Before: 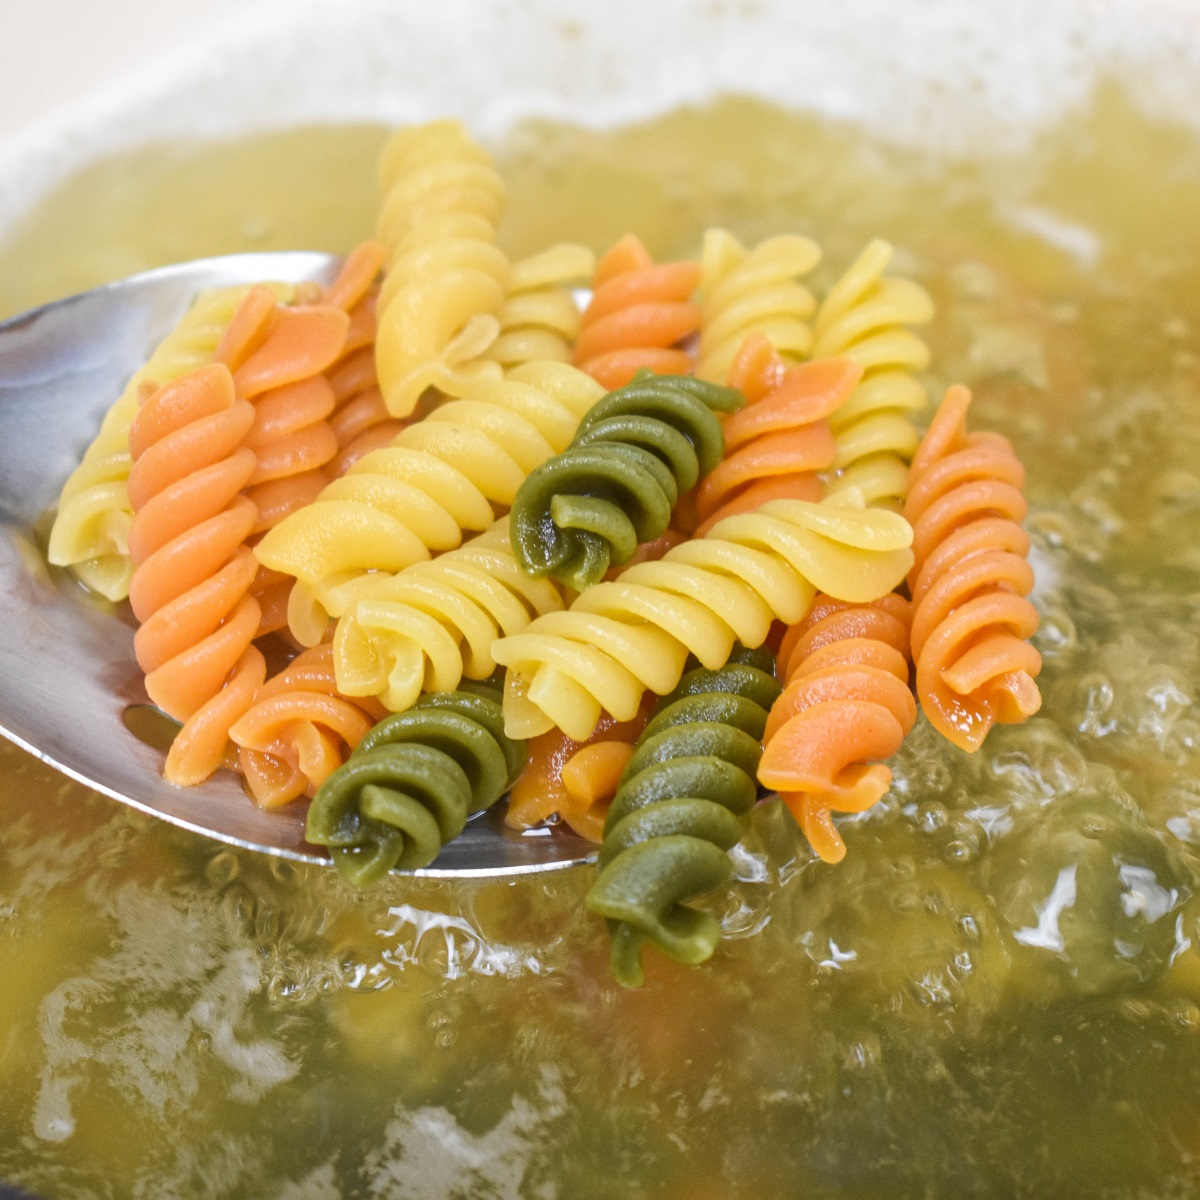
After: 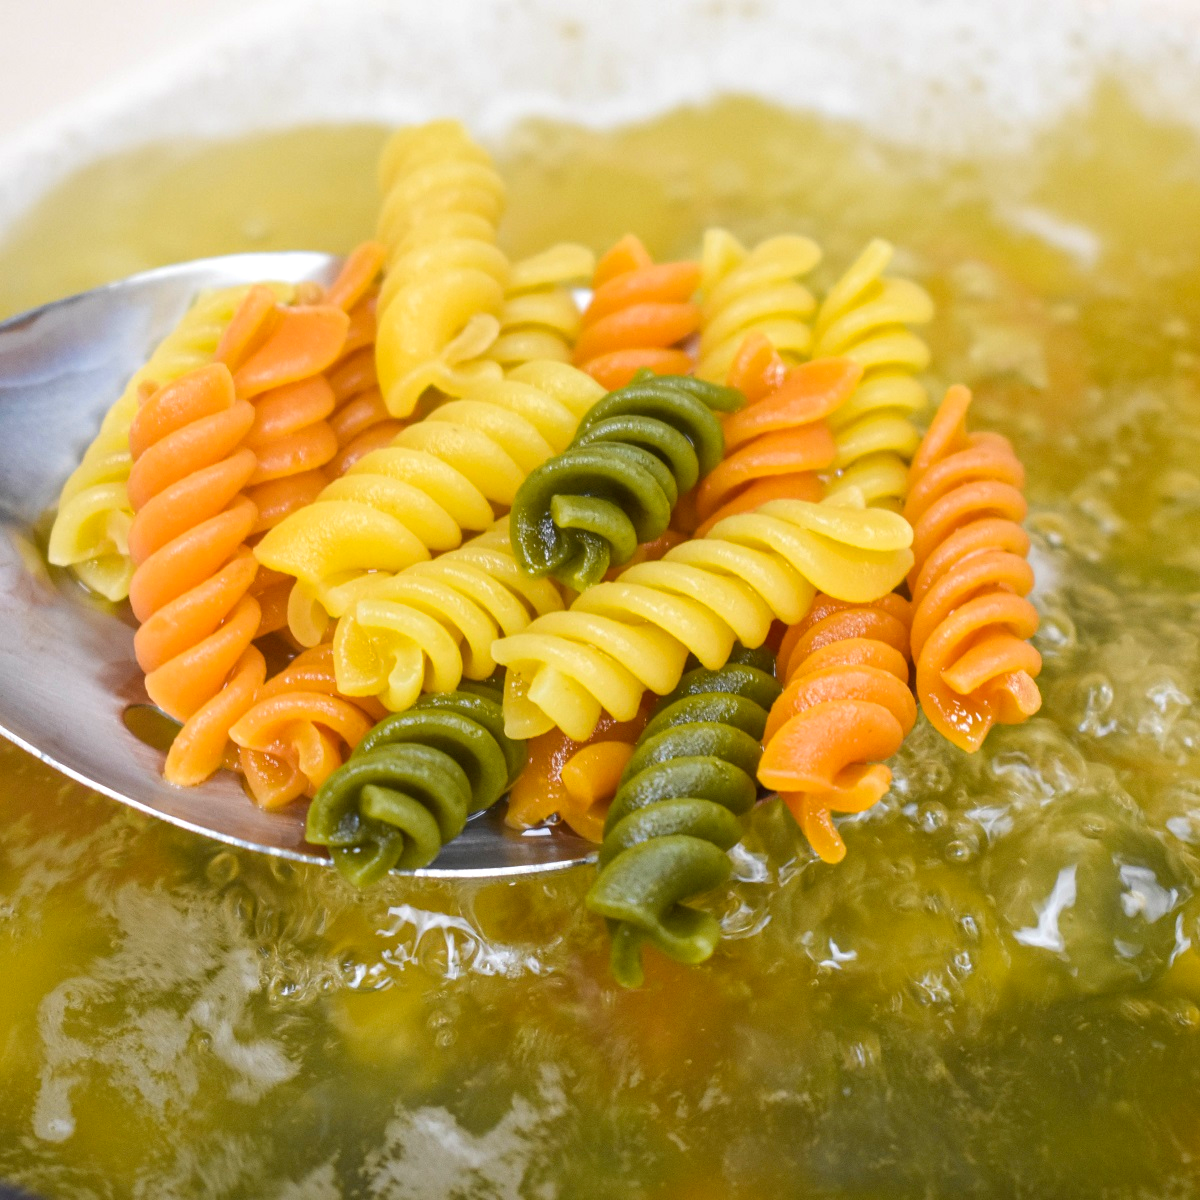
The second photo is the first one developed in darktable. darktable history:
shadows and highlights: shadows 11.96, white point adjustment 1.32, highlights -0.183, soften with gaussian
color balance rgb: linear chroma grading › global chroma 14.849%, perceptual saturation grading › global saturation 0.017%, global vibrance 20%
